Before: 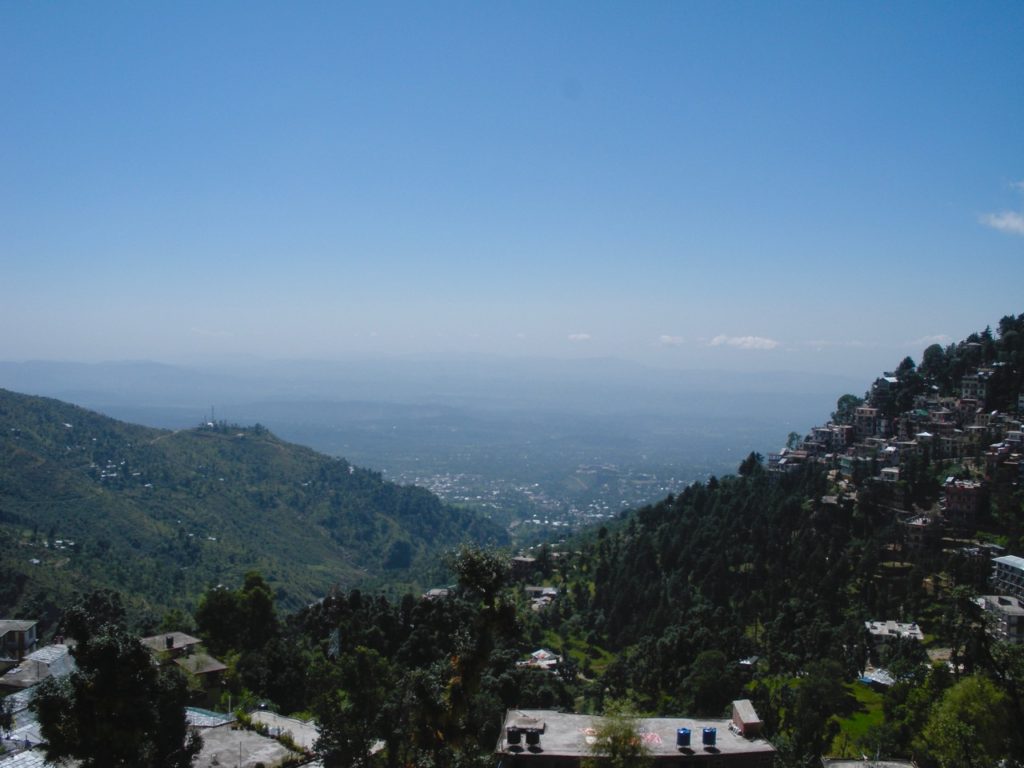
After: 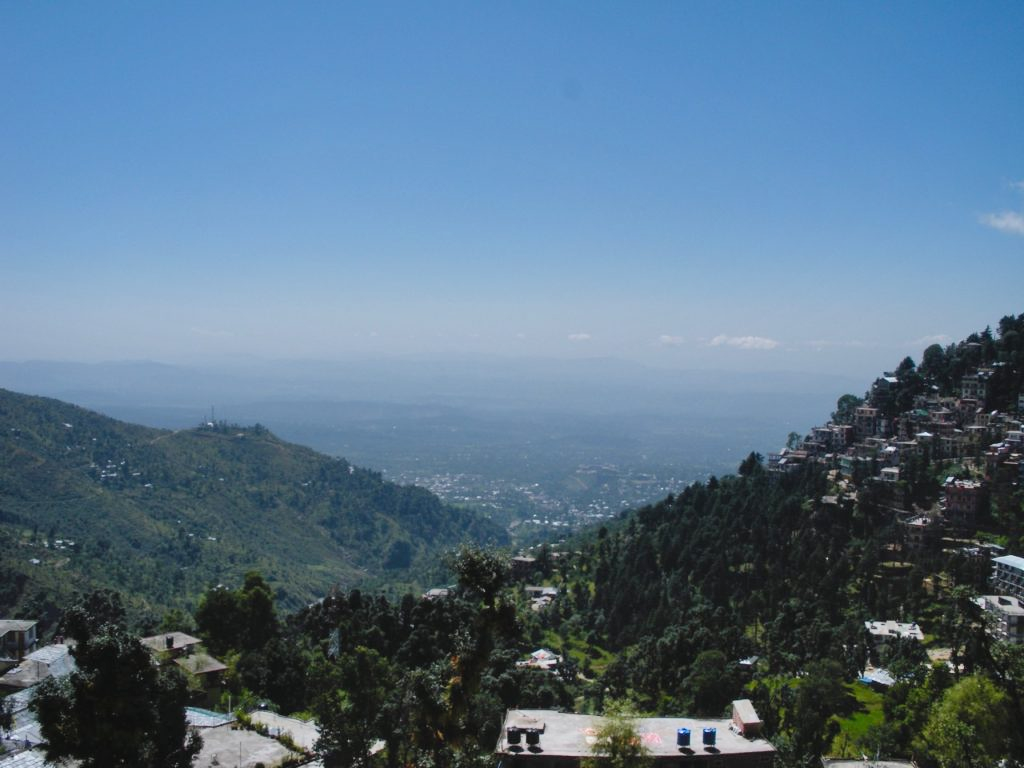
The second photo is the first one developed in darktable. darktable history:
shadows and highlights: white point adjustment 0.92, soften with gaussian
